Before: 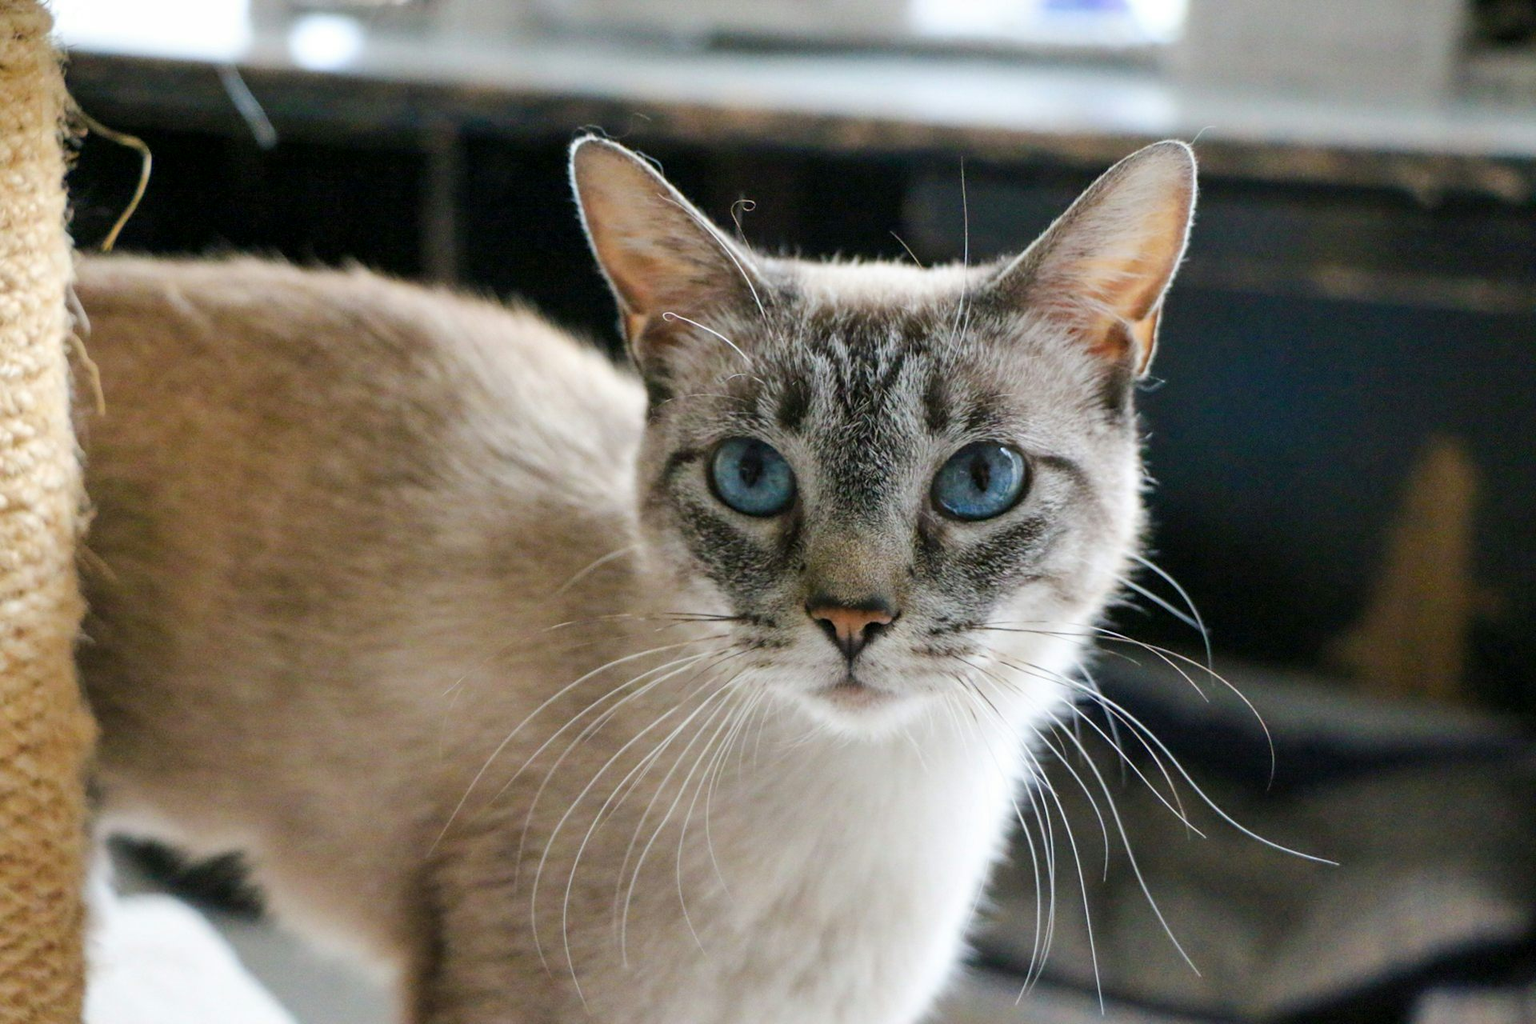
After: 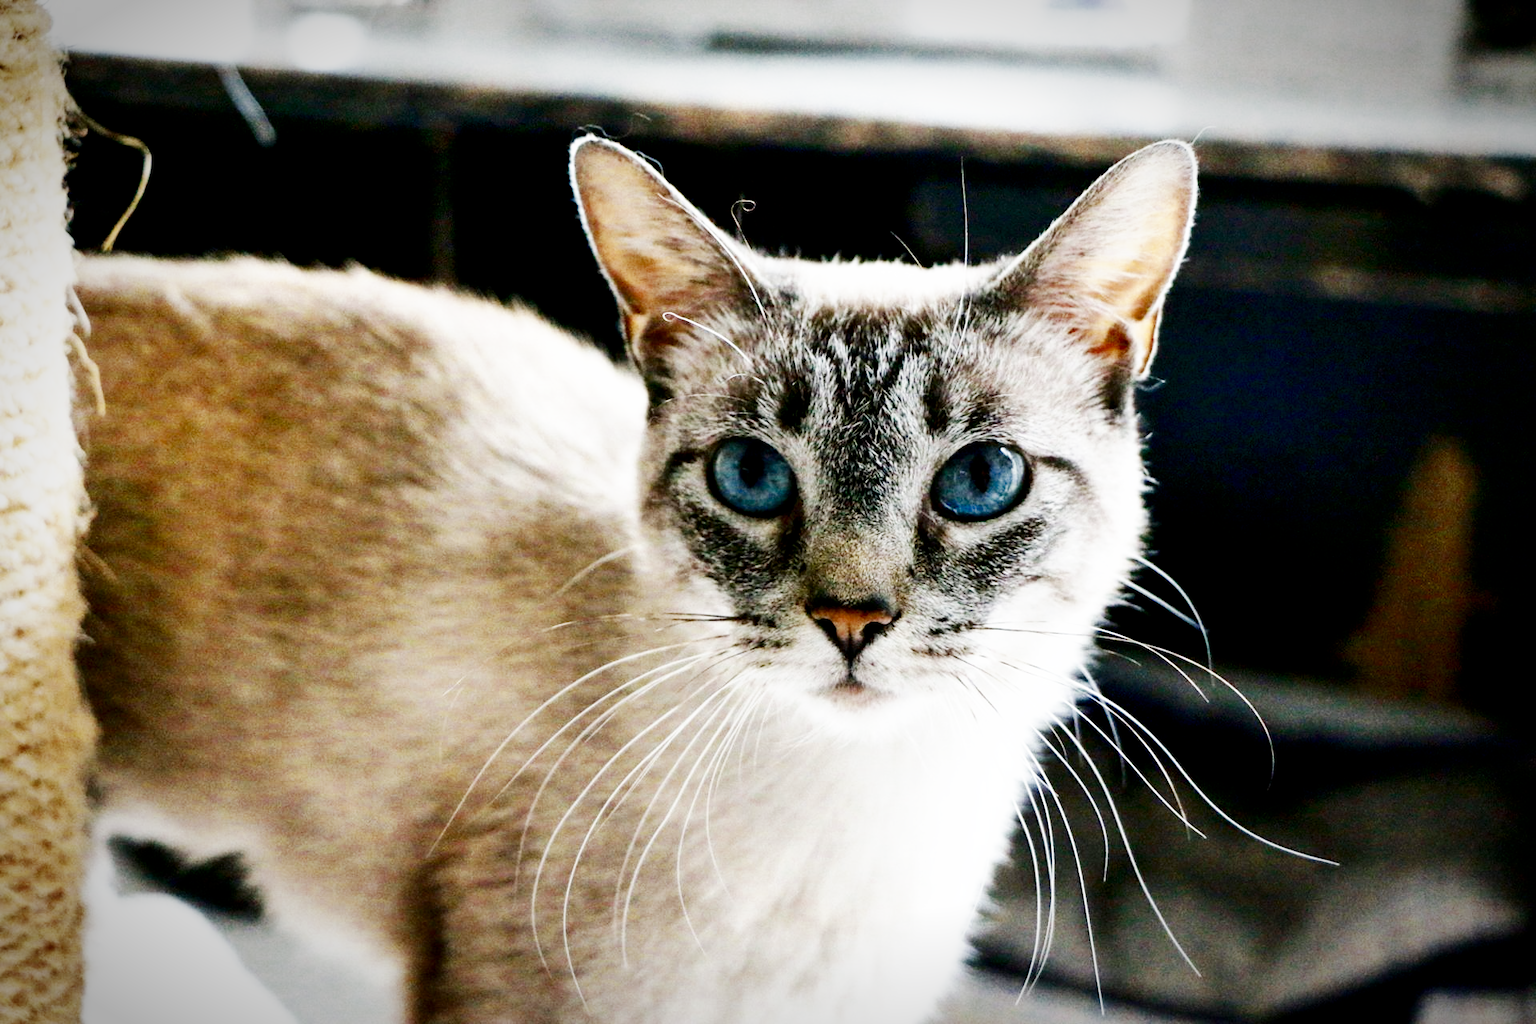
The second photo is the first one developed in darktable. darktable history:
contrast brightness saturation: contrast 0.068, brightness -0.13, saturation 0.051
base curve: curves: ch0 [(0, 0) (0.007, 0.004) (0.027, 0.03) (0.046, 0.07) (0.207, 0.54) (0.442, 0.872) (0.673, 0.972) (1, 1)], preserve colors none
exposure: black level correction 0.012, compensate highlight preservation false
color zones: curves: ch0 [(0, 0.5) (0.125, 0.4) (0.25, 0.5) (0.375, 0.4) (0.5, 0.4) (0.625, 0.35) (0.75, 0.35) (0.875, 0.5)]; ch1 [(0, 0.35) (0.125, 0.45) (0.25, 0.35) (0.375, 0.35) (0.5, 0.35) (0.625, 0.35) (0.75, 0.45) (0.875, 0.35)]; ch2 [(0, 0.6) (0.125, 0.5) (0.25, 0.5) (0.375, 0.6) (0.5, 0.6) (0.625, 0.5) (0.75, 0.5) (0.875, 0.5)]
vignetting: fall-off start 79.56%, brightness -0.584, saturation -0.127, width/height ratio 1.329
